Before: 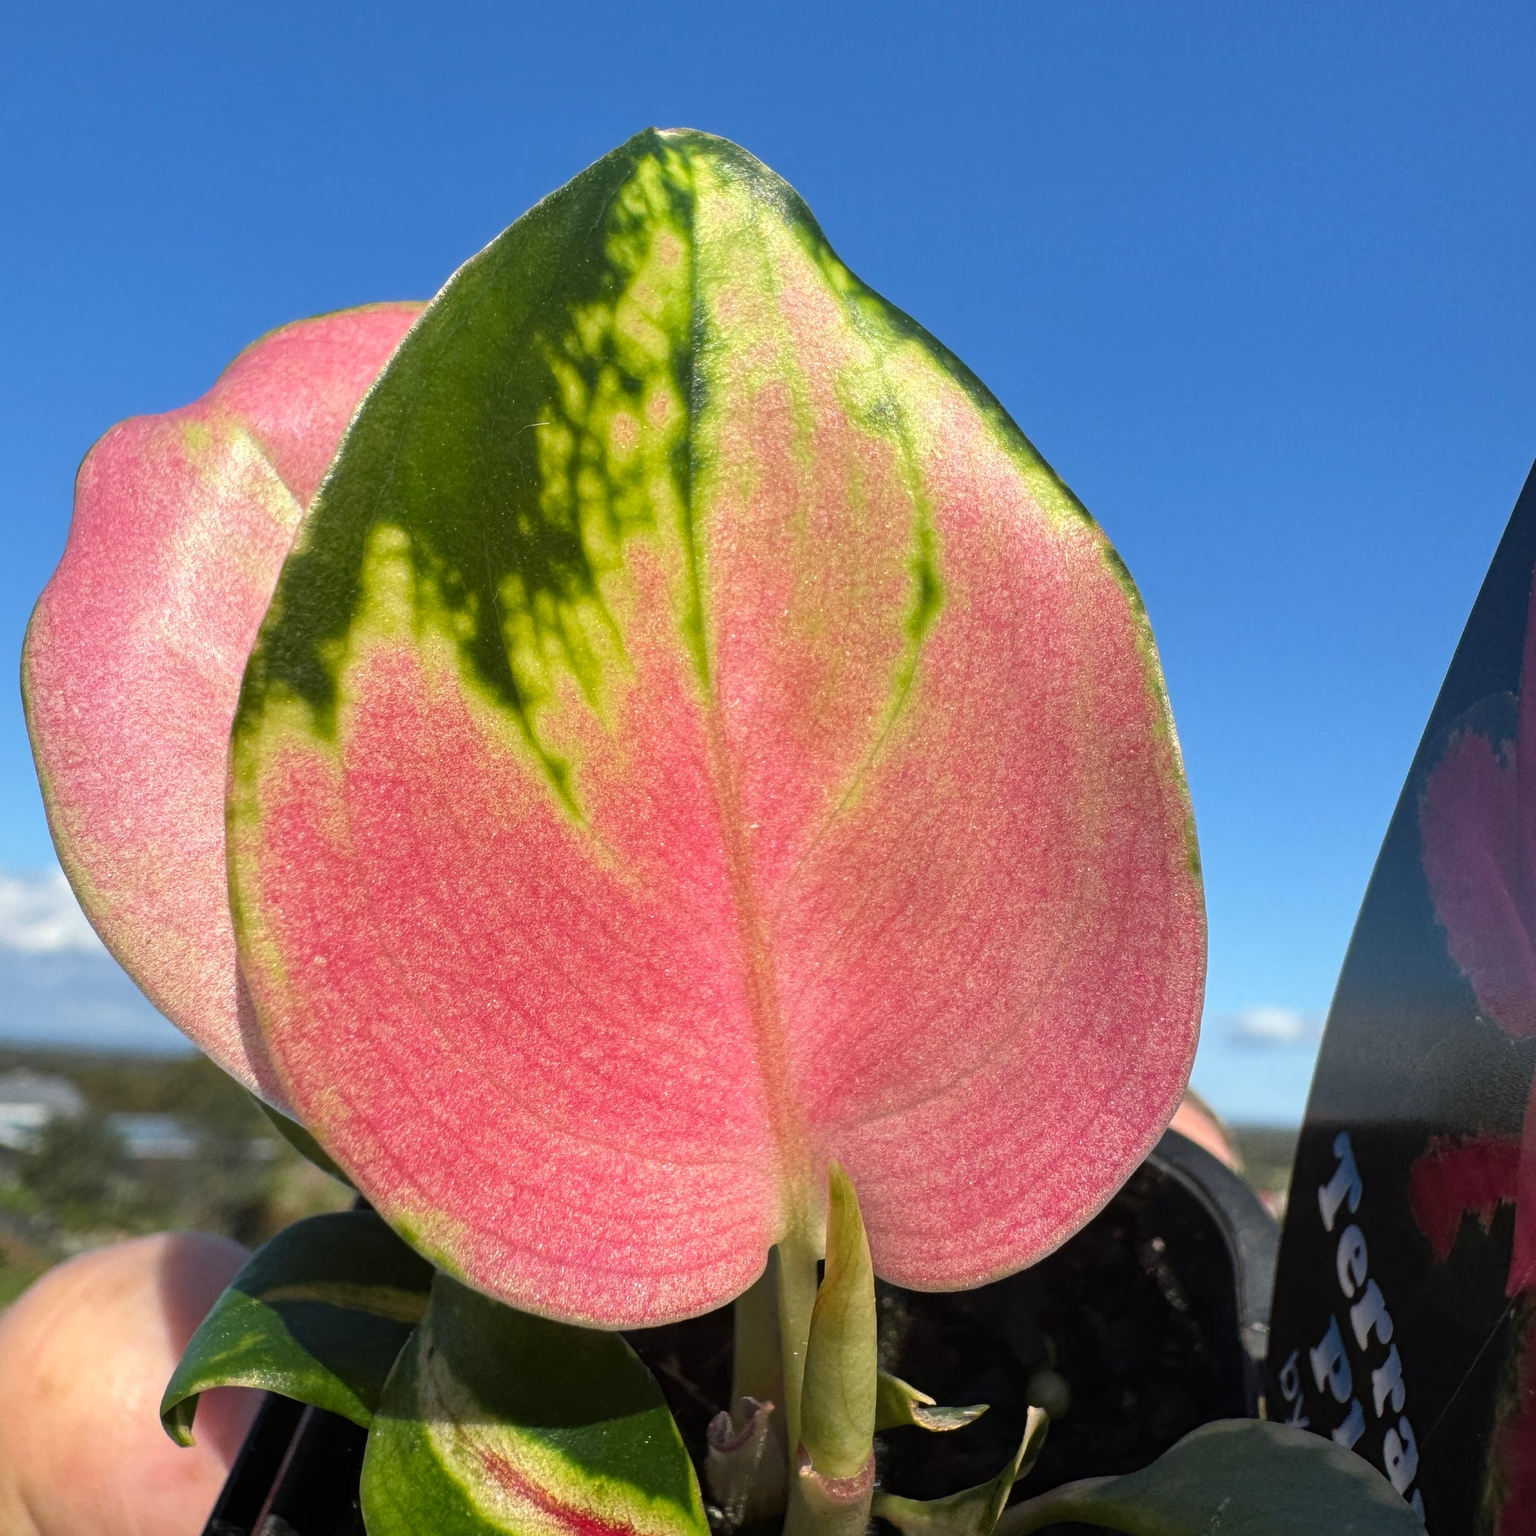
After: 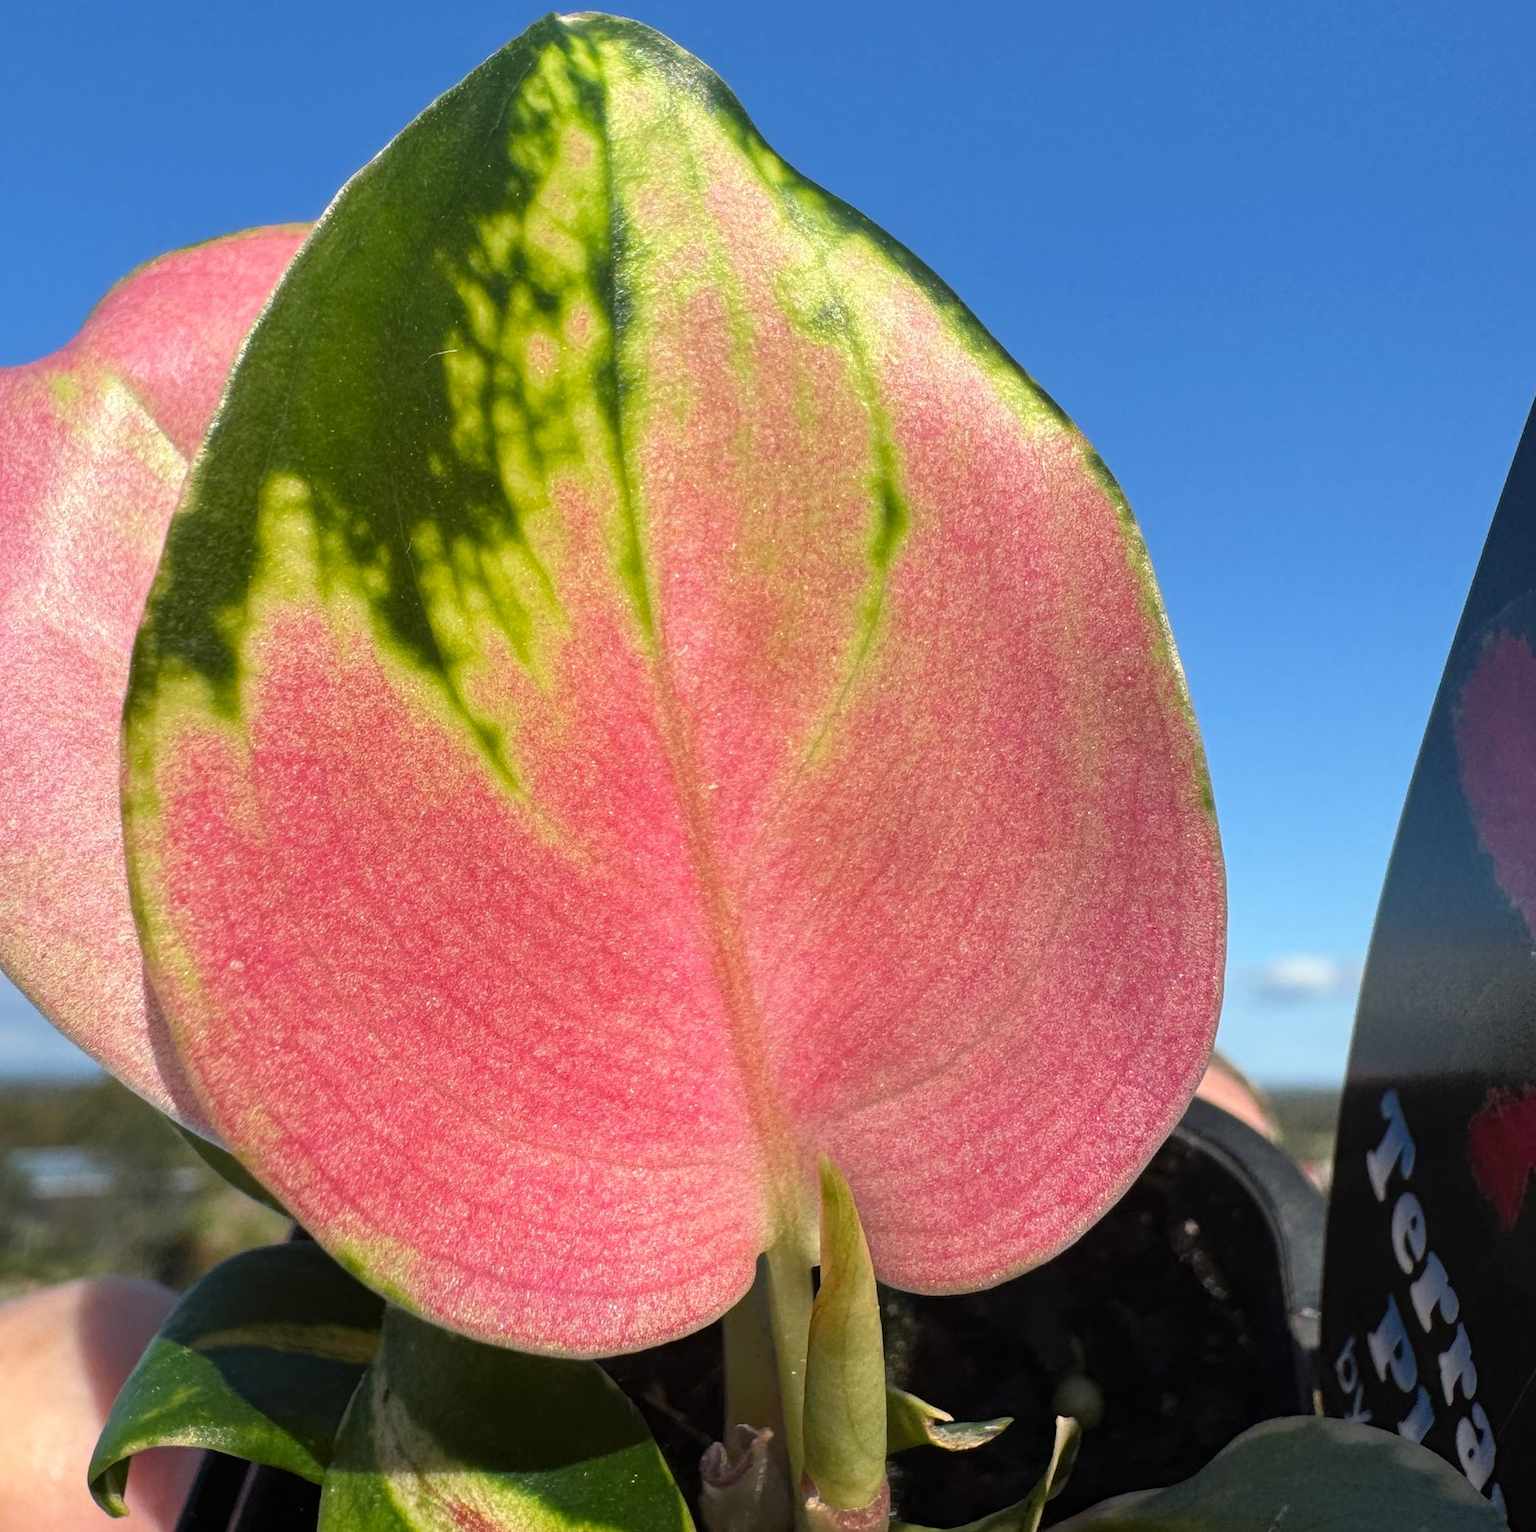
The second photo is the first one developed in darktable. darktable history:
crop and rotate: angle 3.36°, left 5.466%, top 5.678%
